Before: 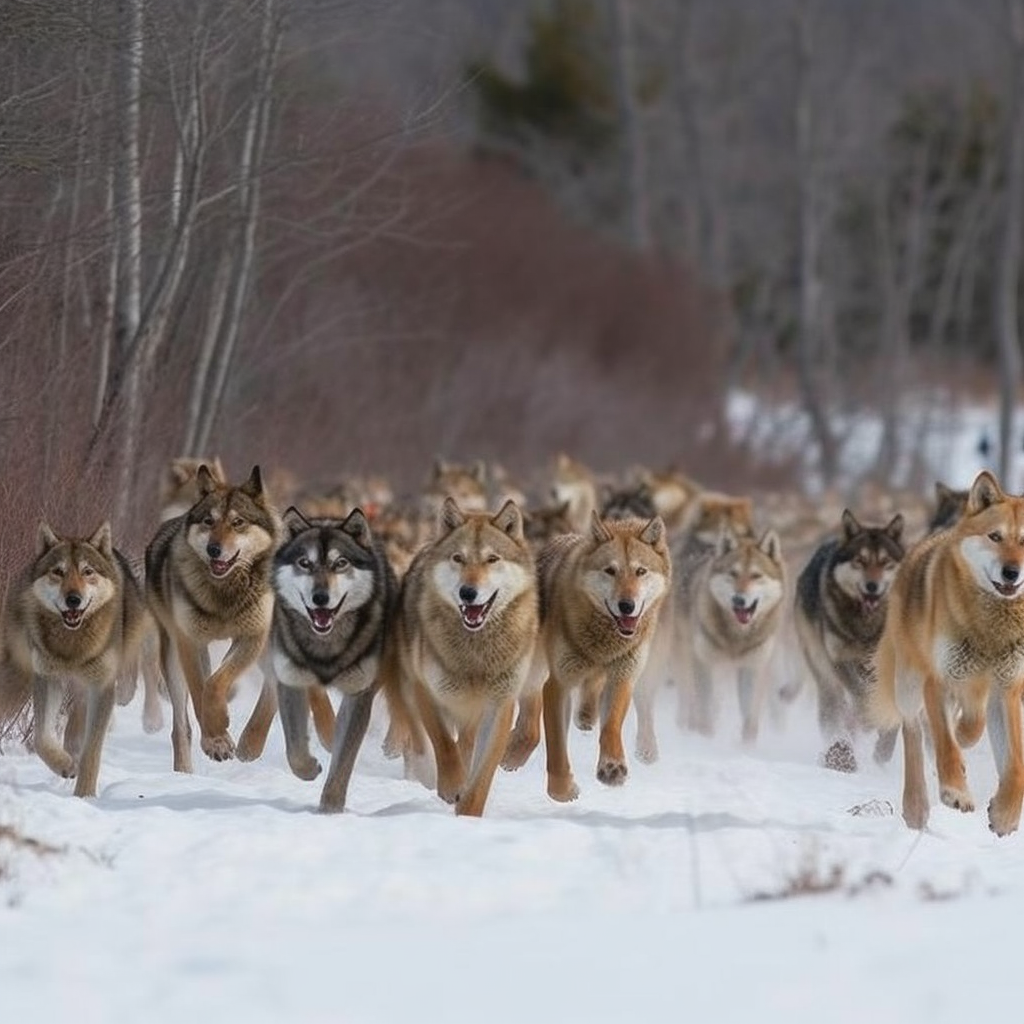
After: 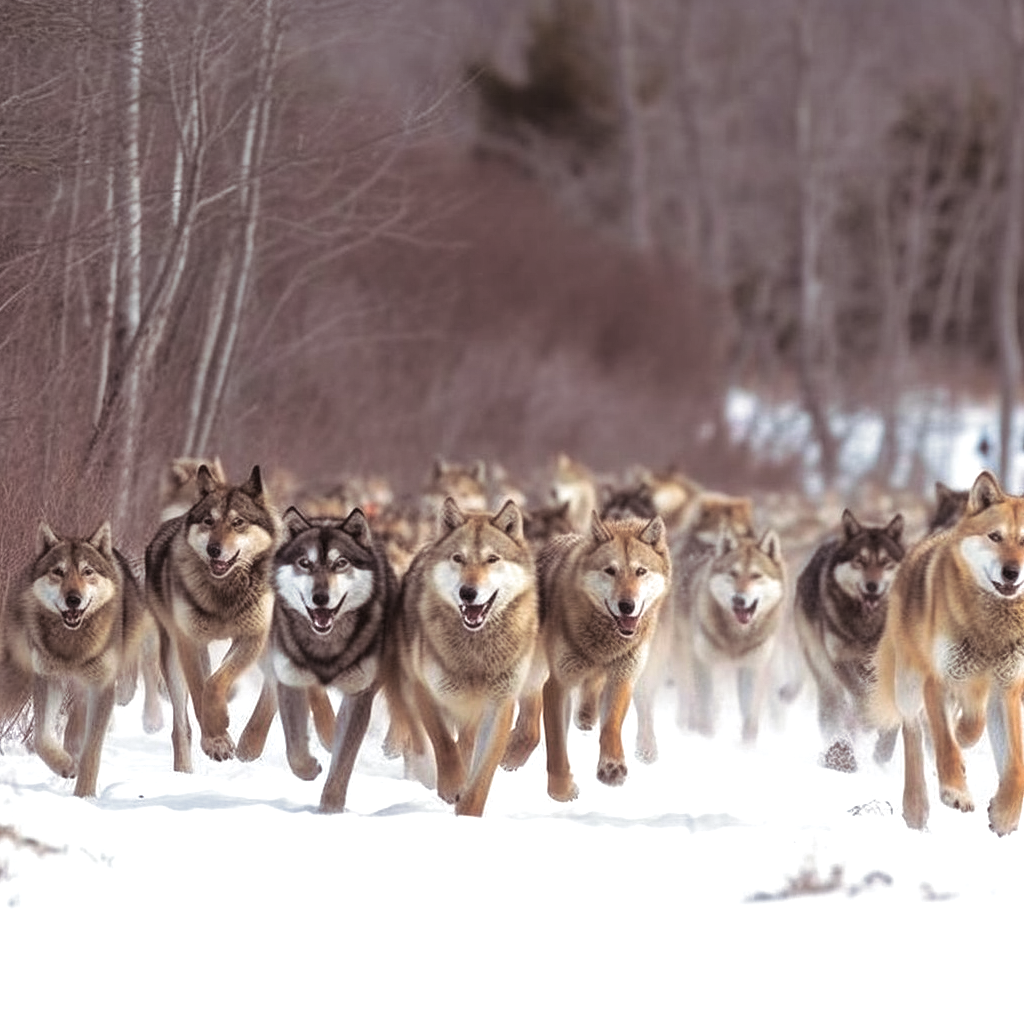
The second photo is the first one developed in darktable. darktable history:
exposure: black level correction 0, exposure 0.7 EV, compensate exposure bias true, compensate highlight preservation false
split-toning: shadows › saturation 0.24, highlights › hue 54°, highlights › saturation 0.24
contrast brightness saturation: saturation -0.05
local contrast: mode bilateral grid, contrast 20, coarseness 50, detail 120%, midtone range 0.2
